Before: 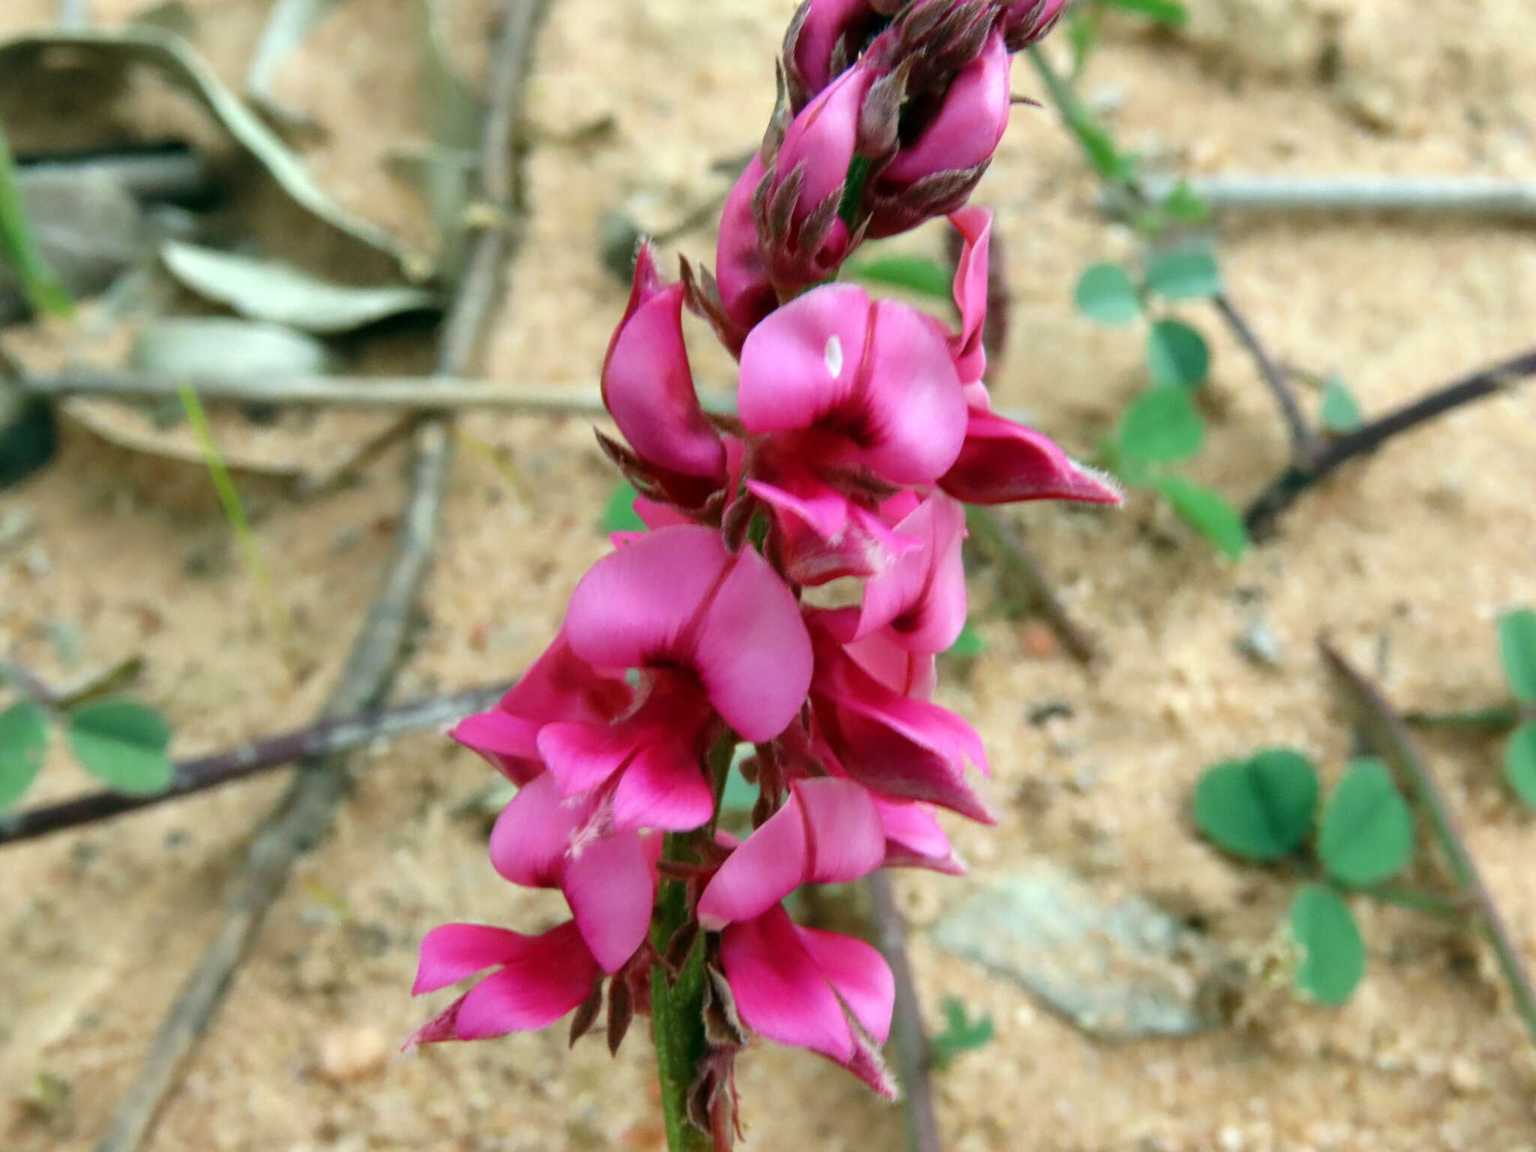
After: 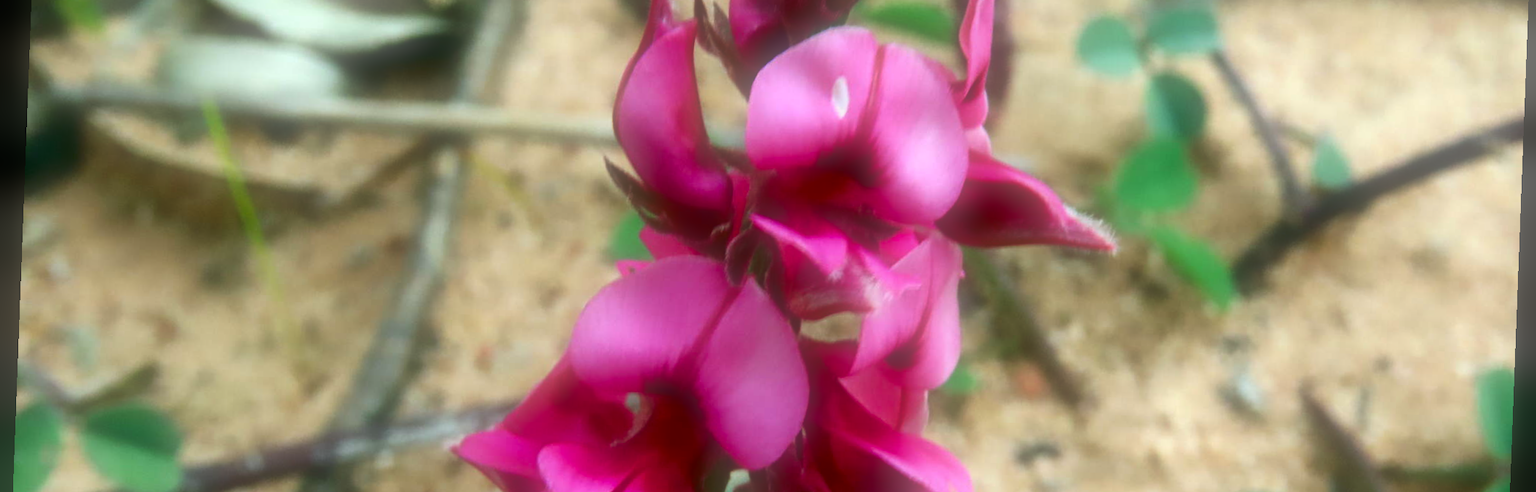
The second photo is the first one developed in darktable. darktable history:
soften: size 60.24%, saturation 65.46%, brightness 0.506 EV, mix 25.7%
crop and rotate: top 23.84%, bottom 34.294%
contrast brightness saturation: contrast 0.12, brightness -0.12, saturation 0.2
rotate and perspective: rotation 2.17°, automatic cropping off
